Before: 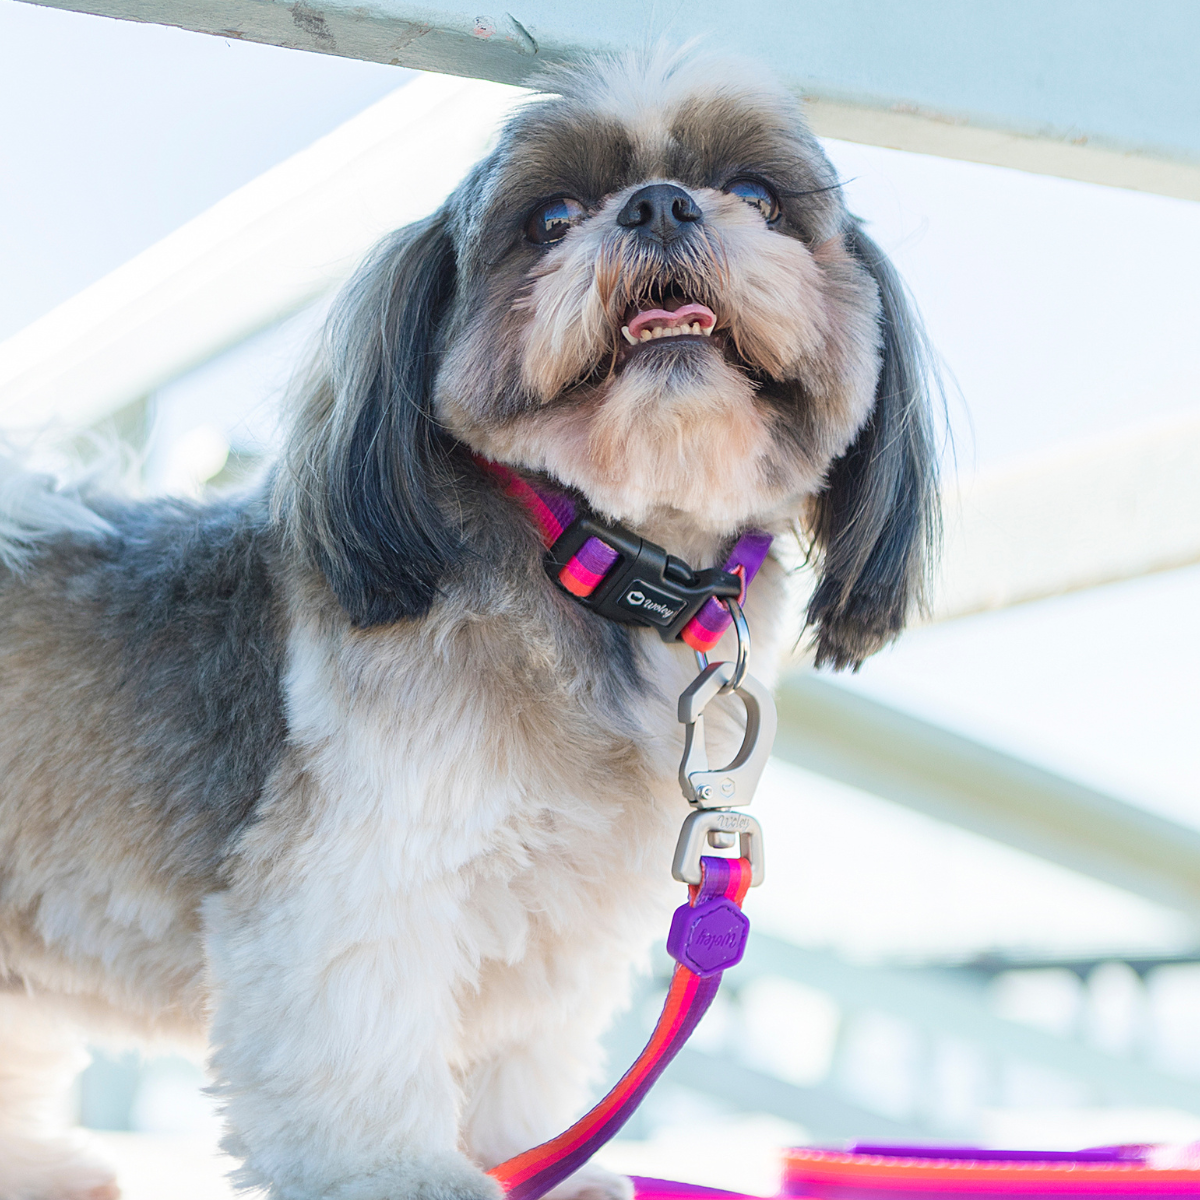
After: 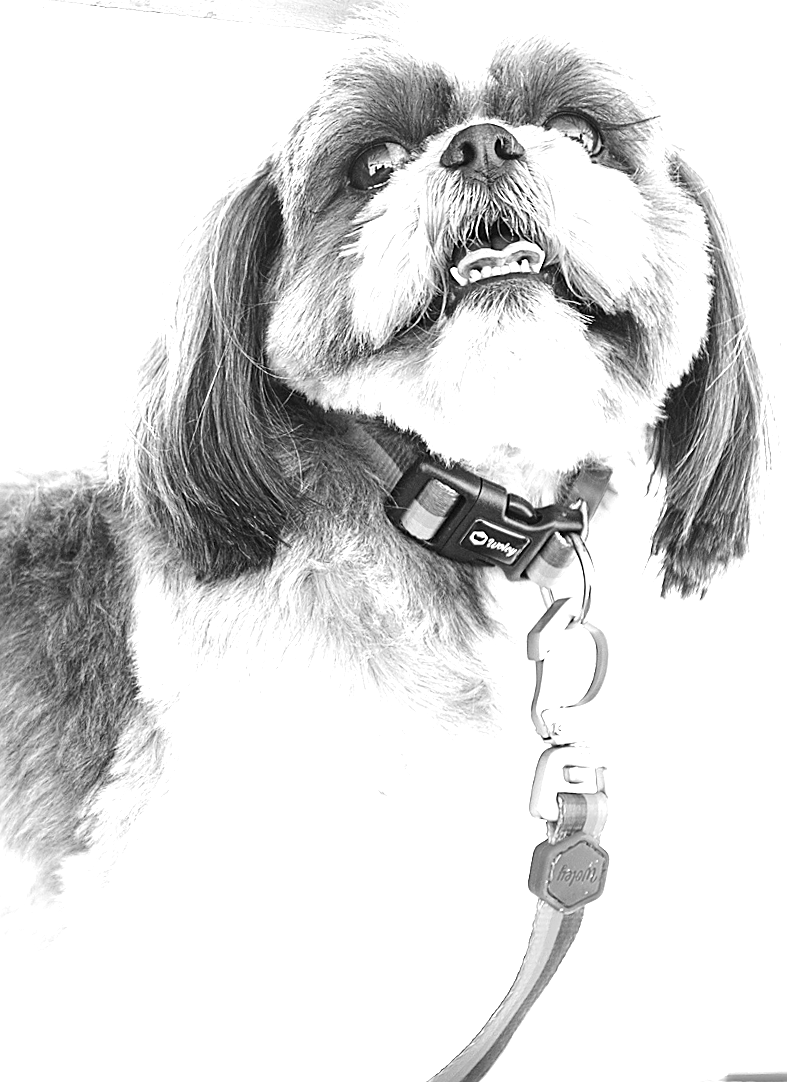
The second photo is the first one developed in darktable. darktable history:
contrast brightness saturation: contrast 0.1, saturation -0.36
monochrome: on, module defaults
exposure: black level correction 0, exposure 1.2 EV, compensate exposure bias true, compensate highlight preservation false
tone equalizer: -8 EV -0.417 EV, -7 EV -0.389 EV, -6 EV -0.333 EV, -5 EV -0.222 EV, -3 EV 0.222 EV, -2 EV 0.333 EV, -1 EV 0.389 EV, +0 EV 0.417 EV, edges refinement/feathering 500, mask exposure compensation -1.57 EV, preserve details no
rotate and perspective: rotation -3°, crop left 0.031, crop right 0.968, crop top 0.07, crop bottom 0.93
white balance: red 0.954, blue 1.079
sharpen: on, module defaults
crop and rotate: left 12.673%, right 20.66%
